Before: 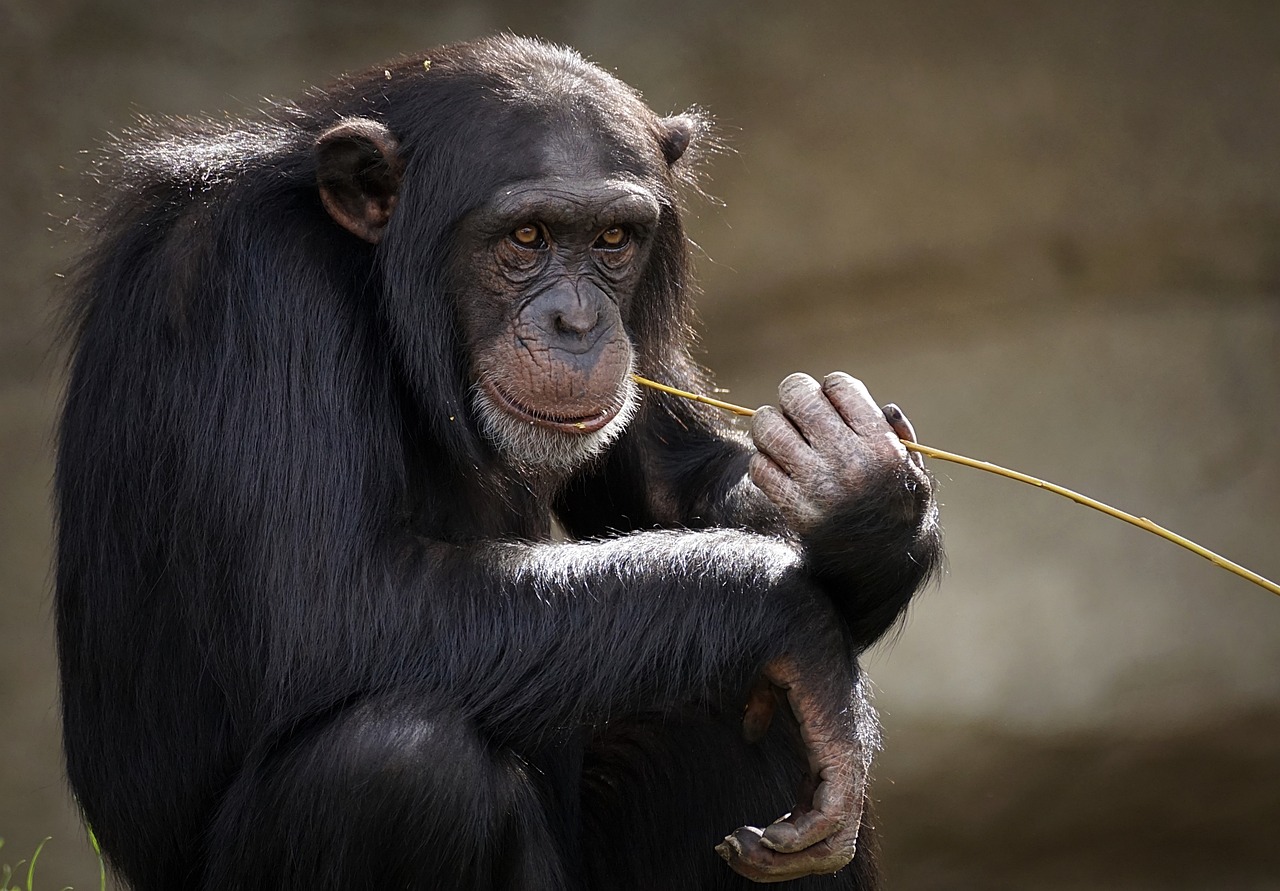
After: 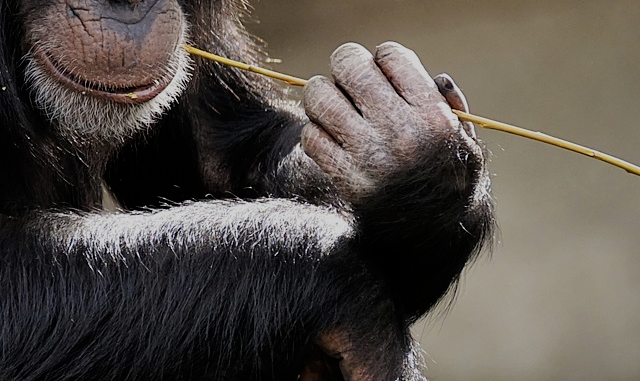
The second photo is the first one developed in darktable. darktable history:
crop: left 35.073%, top 37.052%, right 14.726%, bottom 20.106%
filmic rgb: black relative exposure -7.45 EV, white relative exposure 4.88 EV, hardness 3.39
